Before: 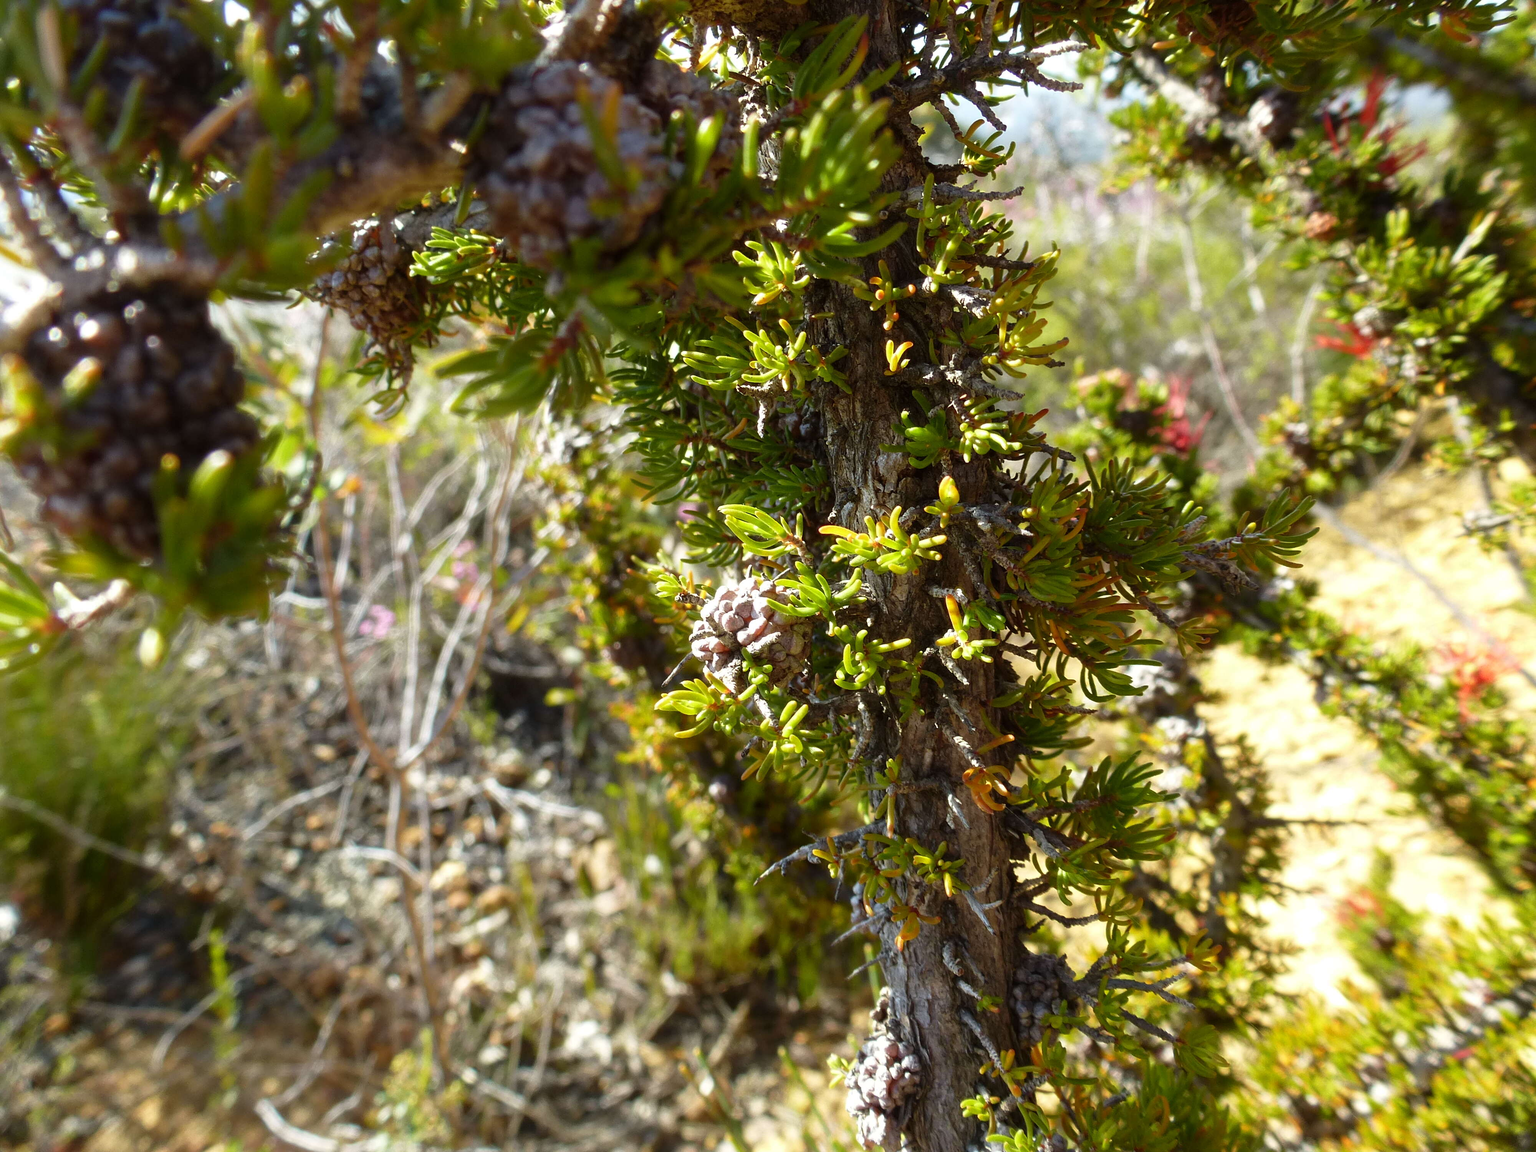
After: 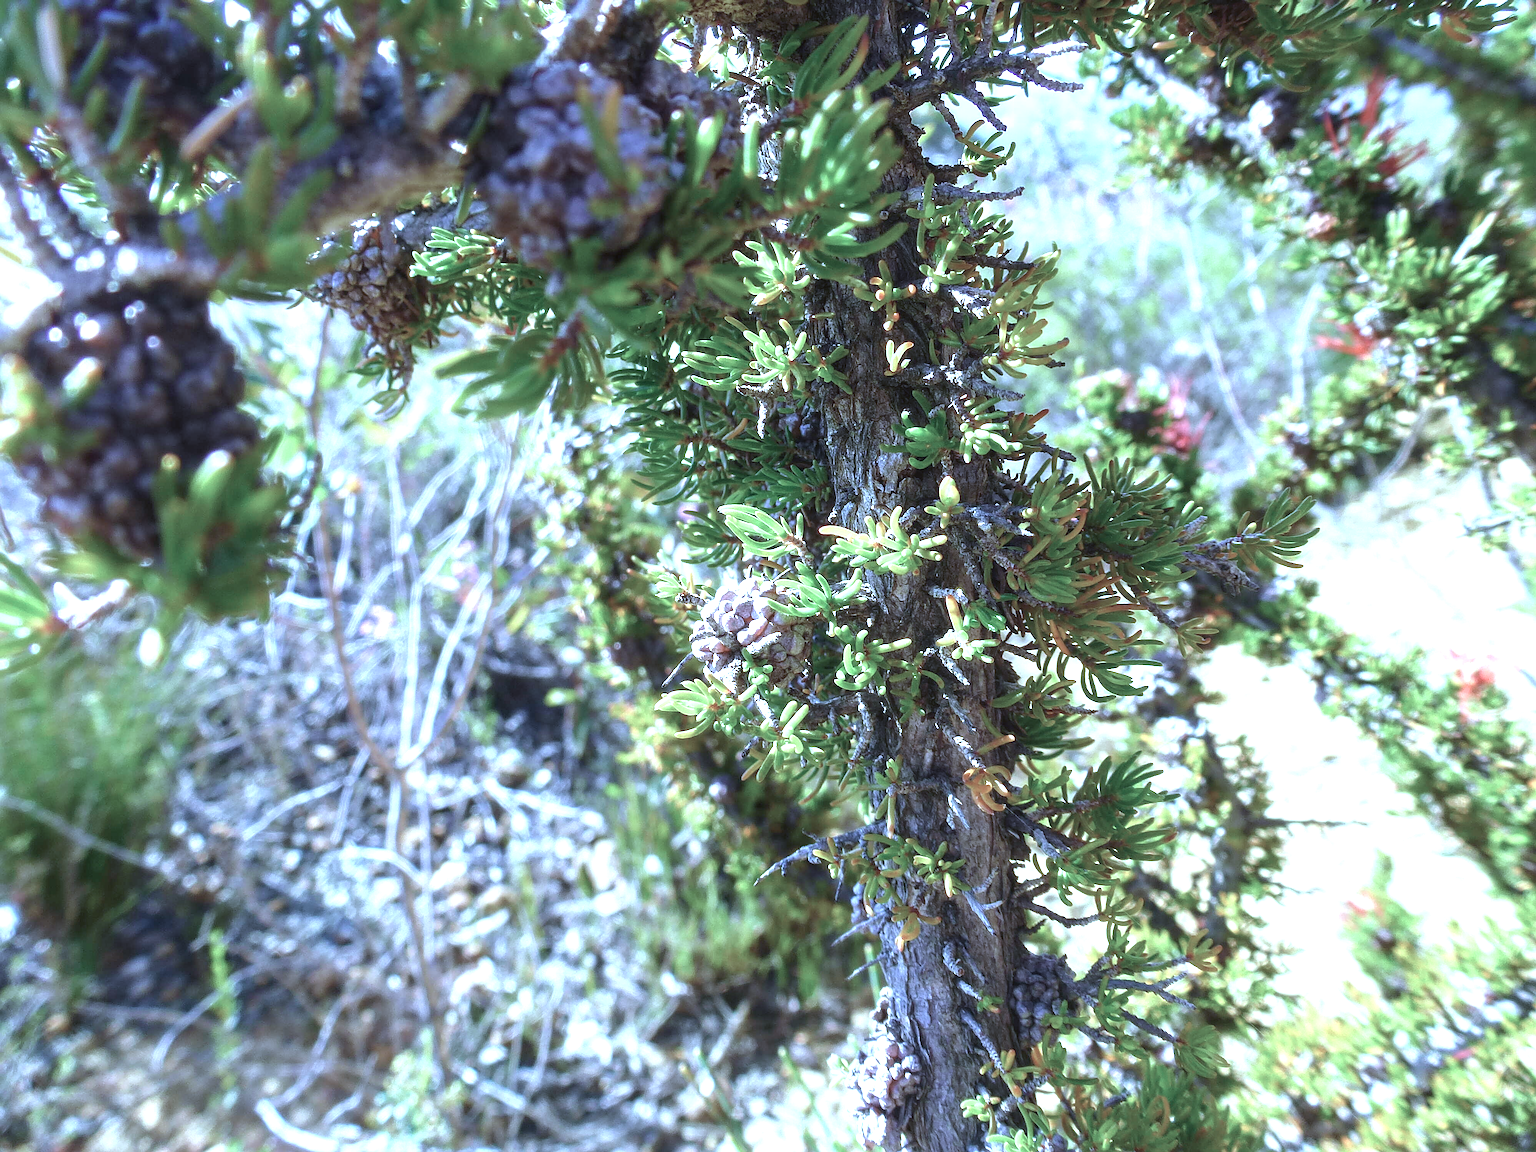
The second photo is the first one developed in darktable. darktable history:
sharpen: on, module defaults
color correction: highlights a* 5.57, highlights b* 5.25, saturation 0.671
local contrast: detail 109%
exposure: exposure 0.998 EV, compensate exposure bias true, compensate highlight preservation false
color calibration: illuminant as shot in camera, x 0.464, y 0.418, temperature 2680.43 K
